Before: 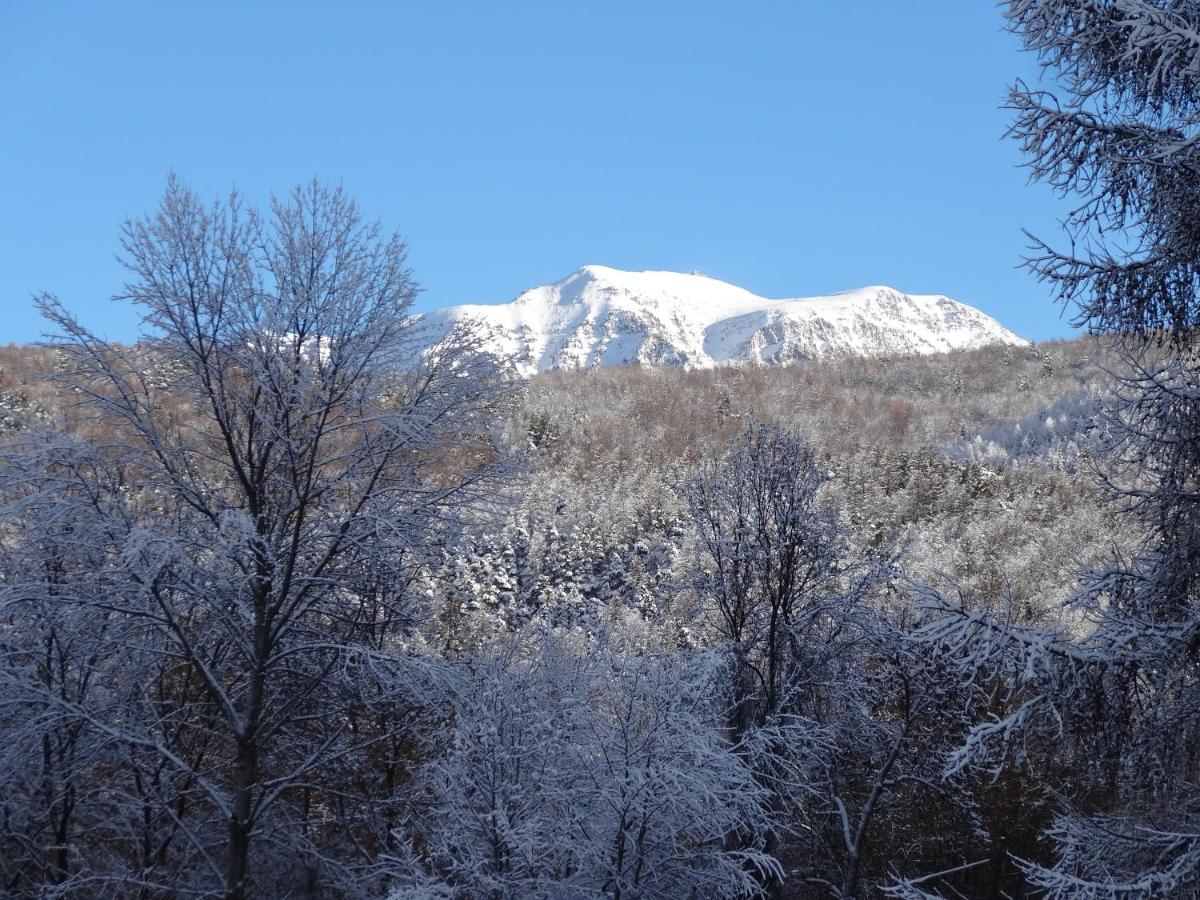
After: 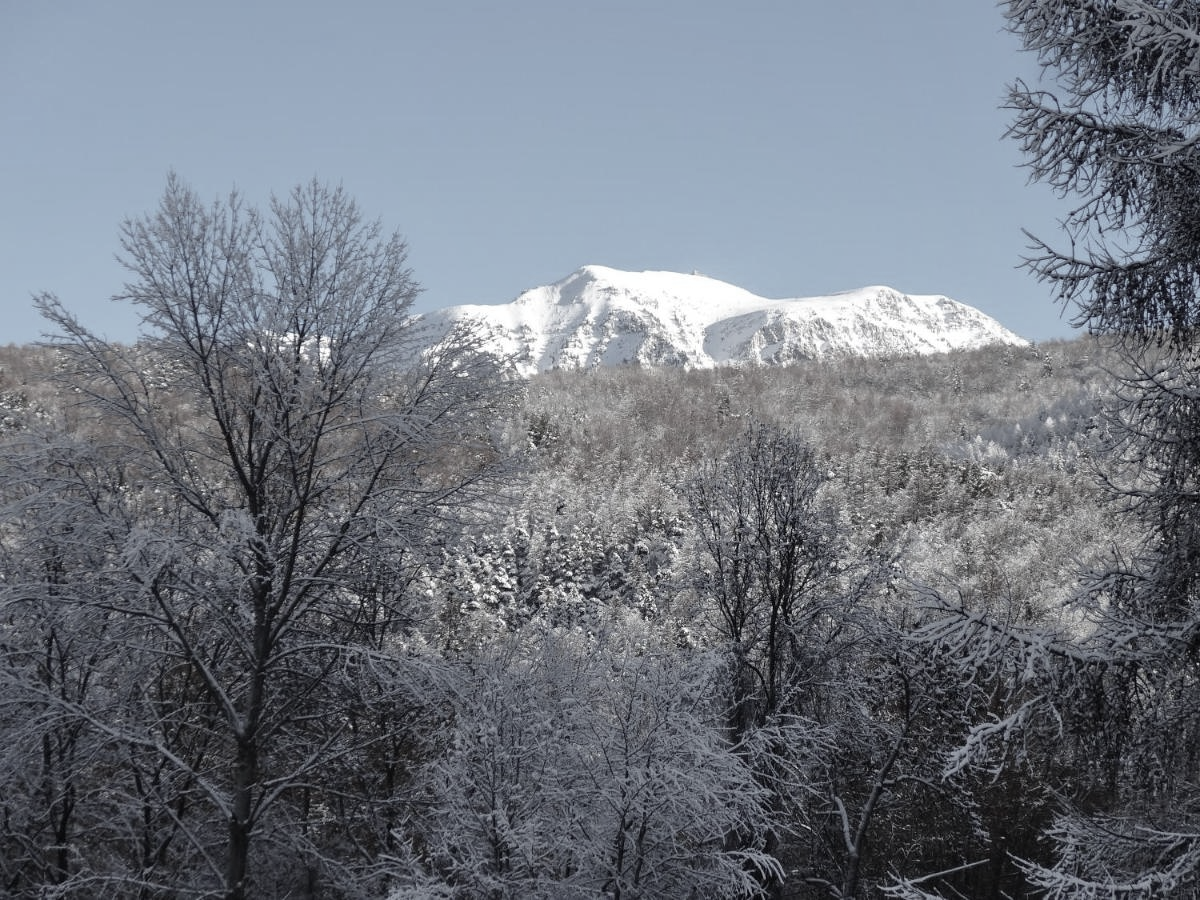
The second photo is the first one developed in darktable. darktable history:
color correction: highlights b* -0.012, saturation 0.347
shadows and highlights: shadows 36.72, highlights -26.6, soften with gaussian
